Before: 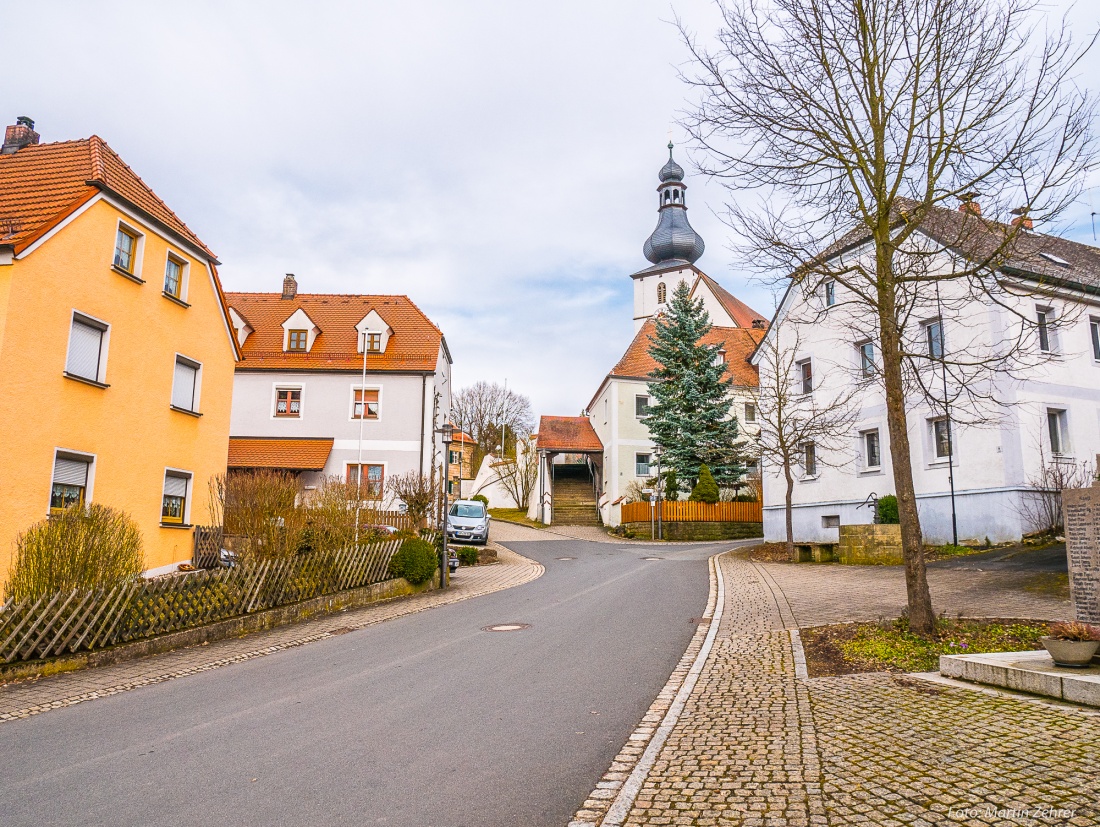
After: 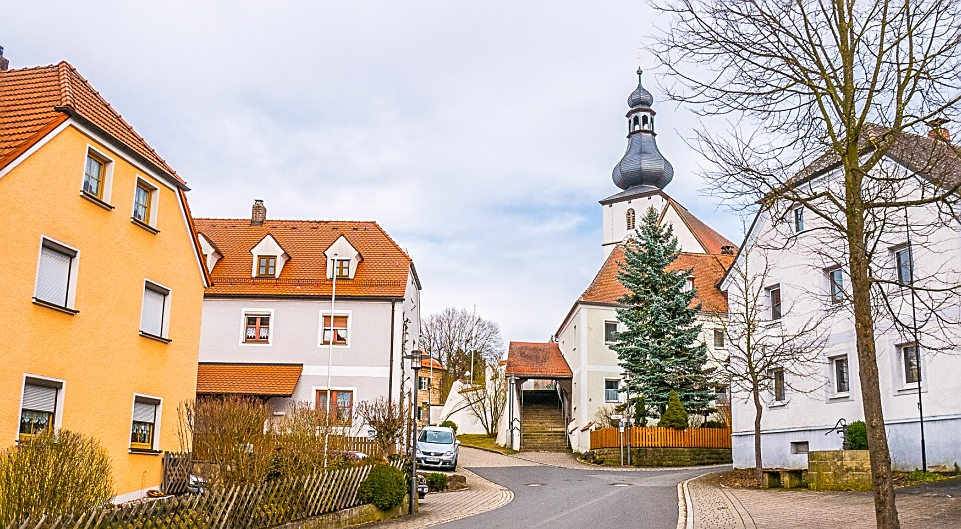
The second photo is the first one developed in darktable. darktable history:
crop: left 2.881%, top 8.986%, right 9.669%, bottom 26.965%
sharpen: on, module defaults
